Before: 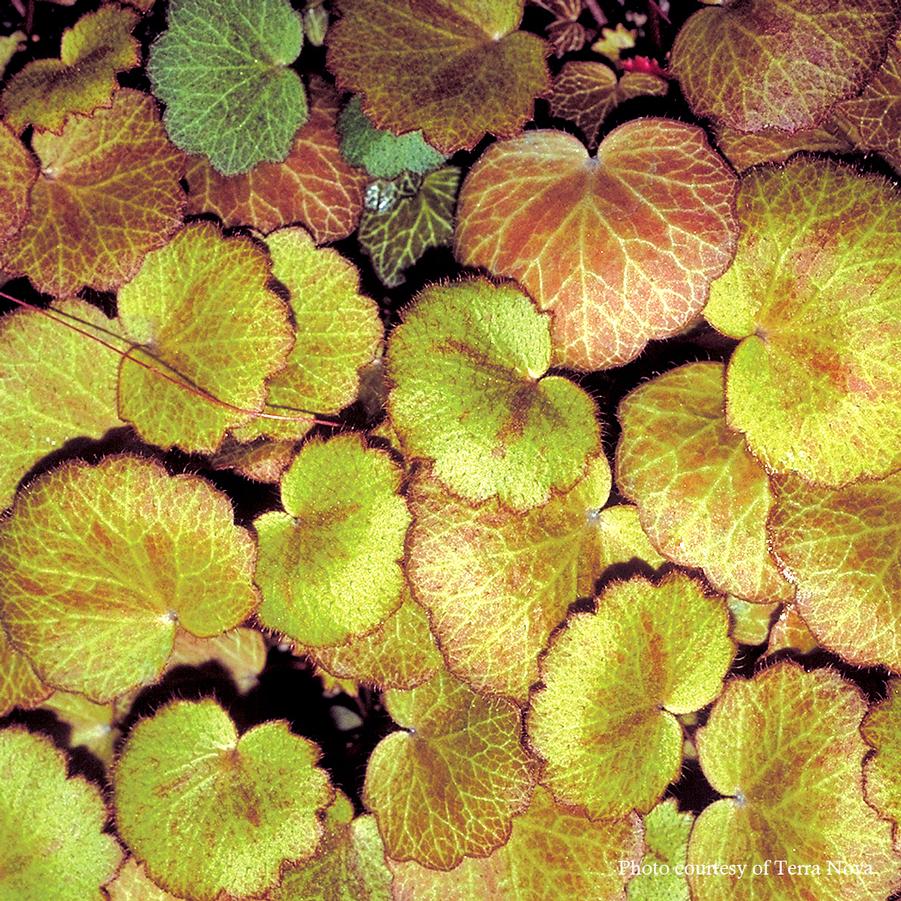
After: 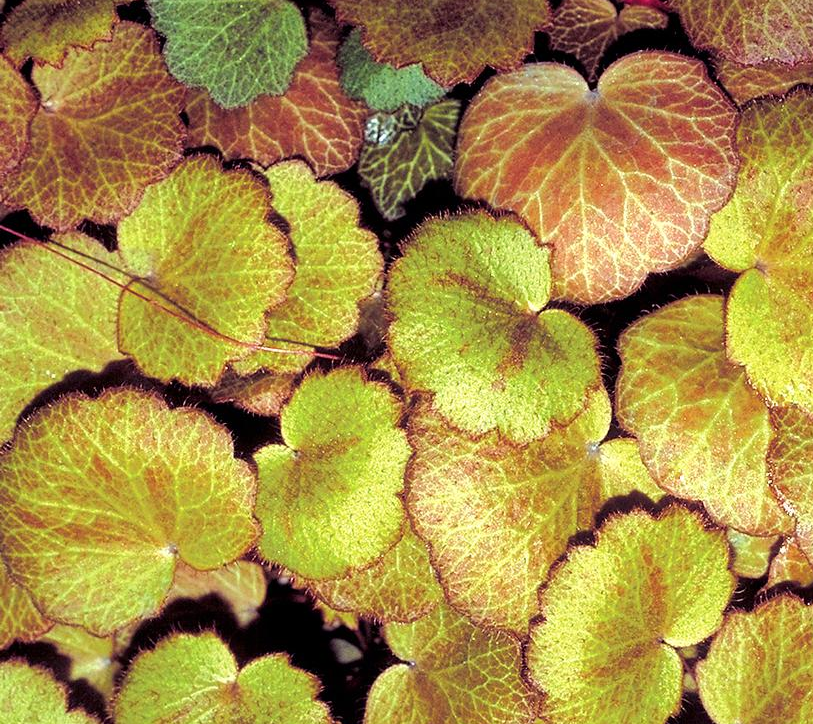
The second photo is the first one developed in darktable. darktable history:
crop: top 7.525%, right 9.75%, bottom 12.035%
